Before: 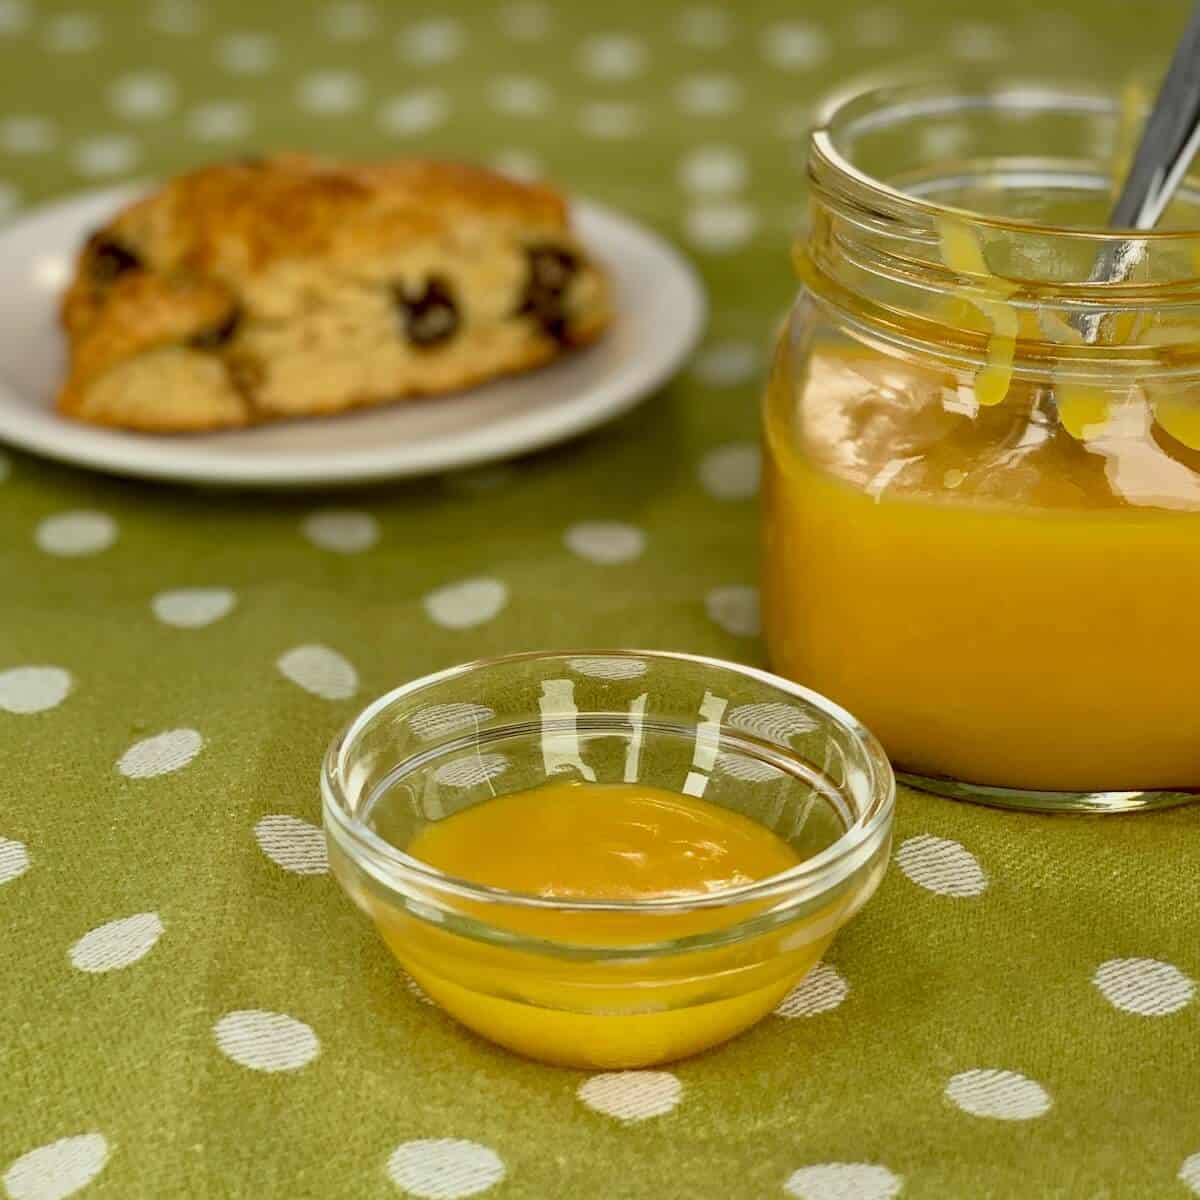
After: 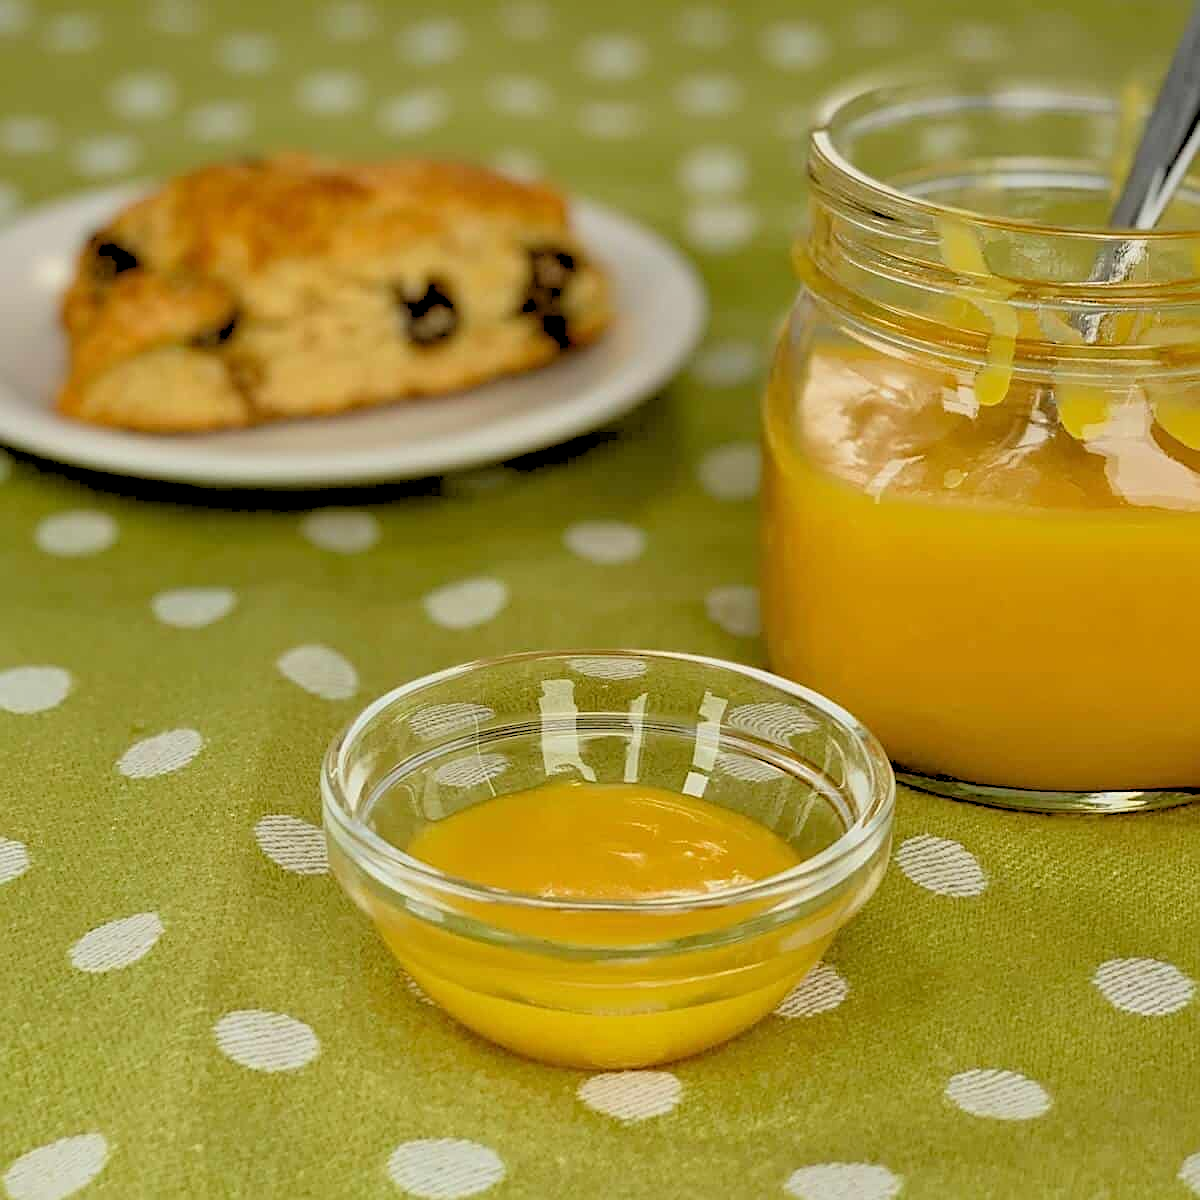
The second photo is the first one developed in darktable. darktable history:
rgb levels: preserve colors sum RGB, levels [[0.038, 0.433, 0.934], [0, 0.5, 1], [0, 0.5, 1]]
sharpen: on, module defaults
